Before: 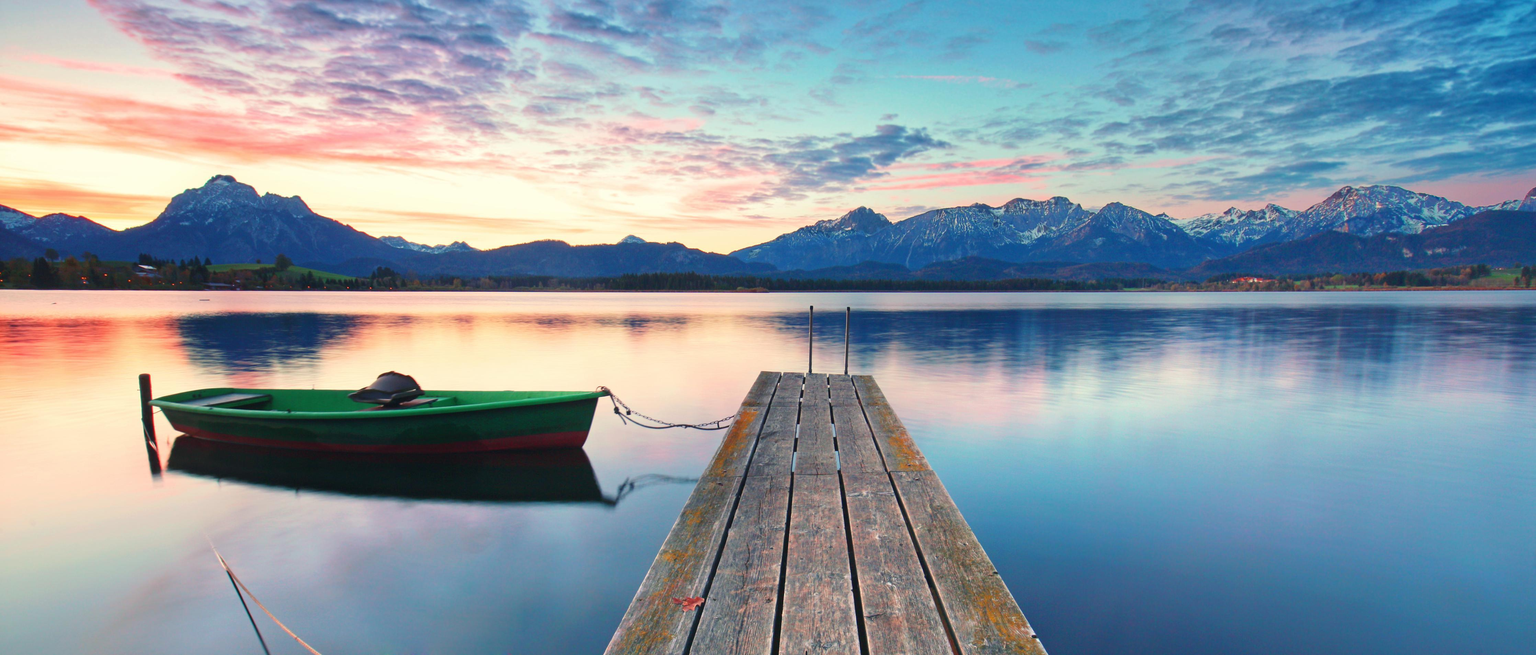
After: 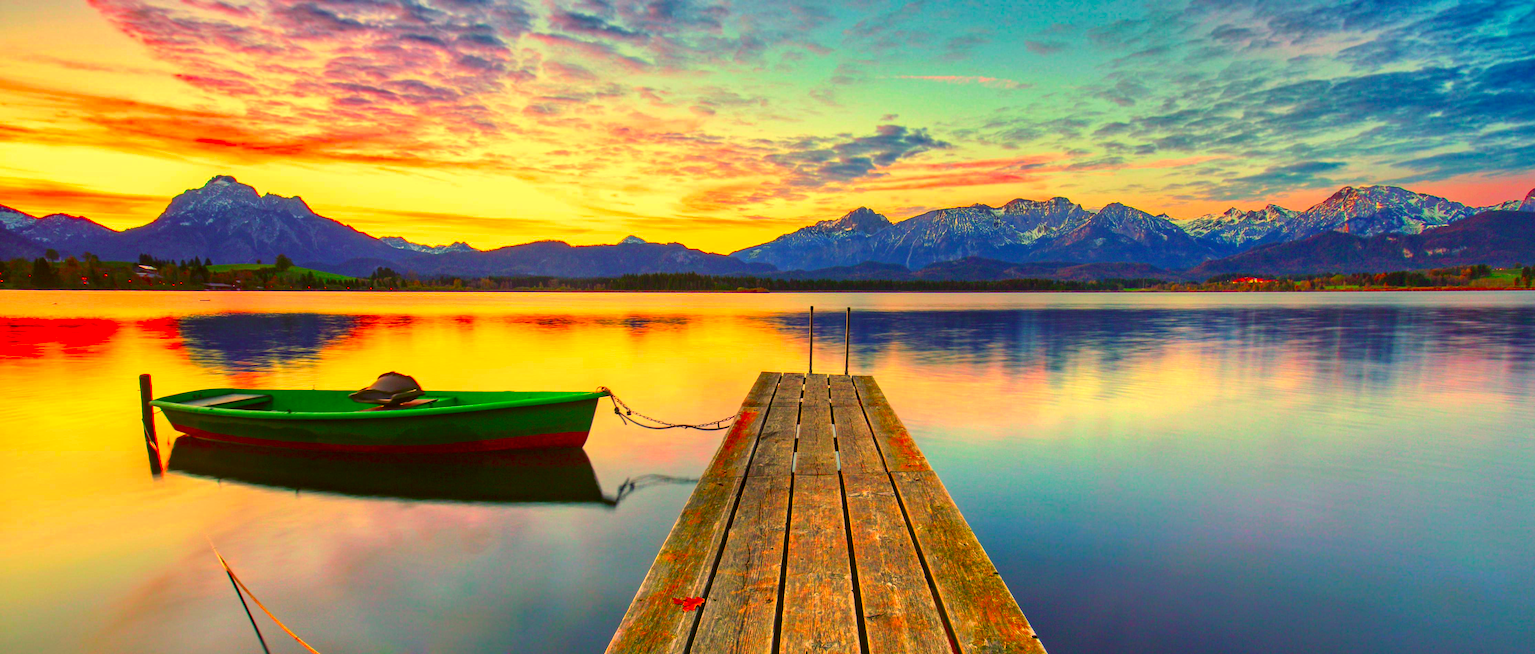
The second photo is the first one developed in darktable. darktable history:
local contrast: detail 140%
color balance rgb: perceptual saturation grading › global saturation 20%, global vibrance 20%
color correction: highlights a* 10.44, highlights b* 30.04, shadows a* 2.73, shadows b* 17.51, saturation 1.72
